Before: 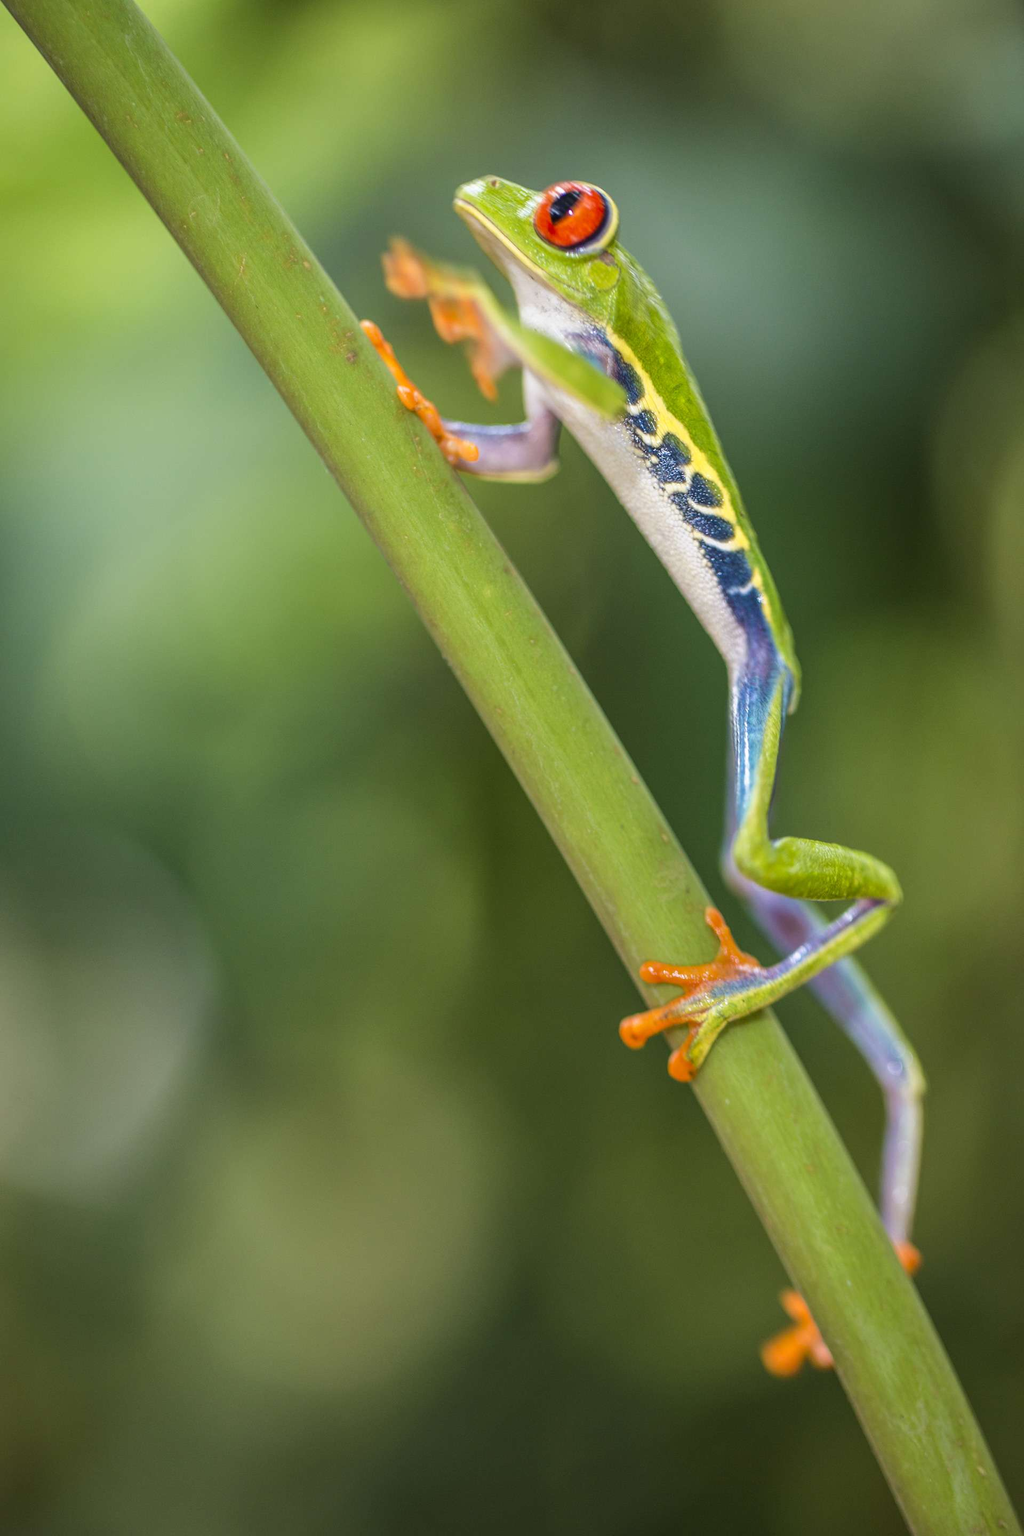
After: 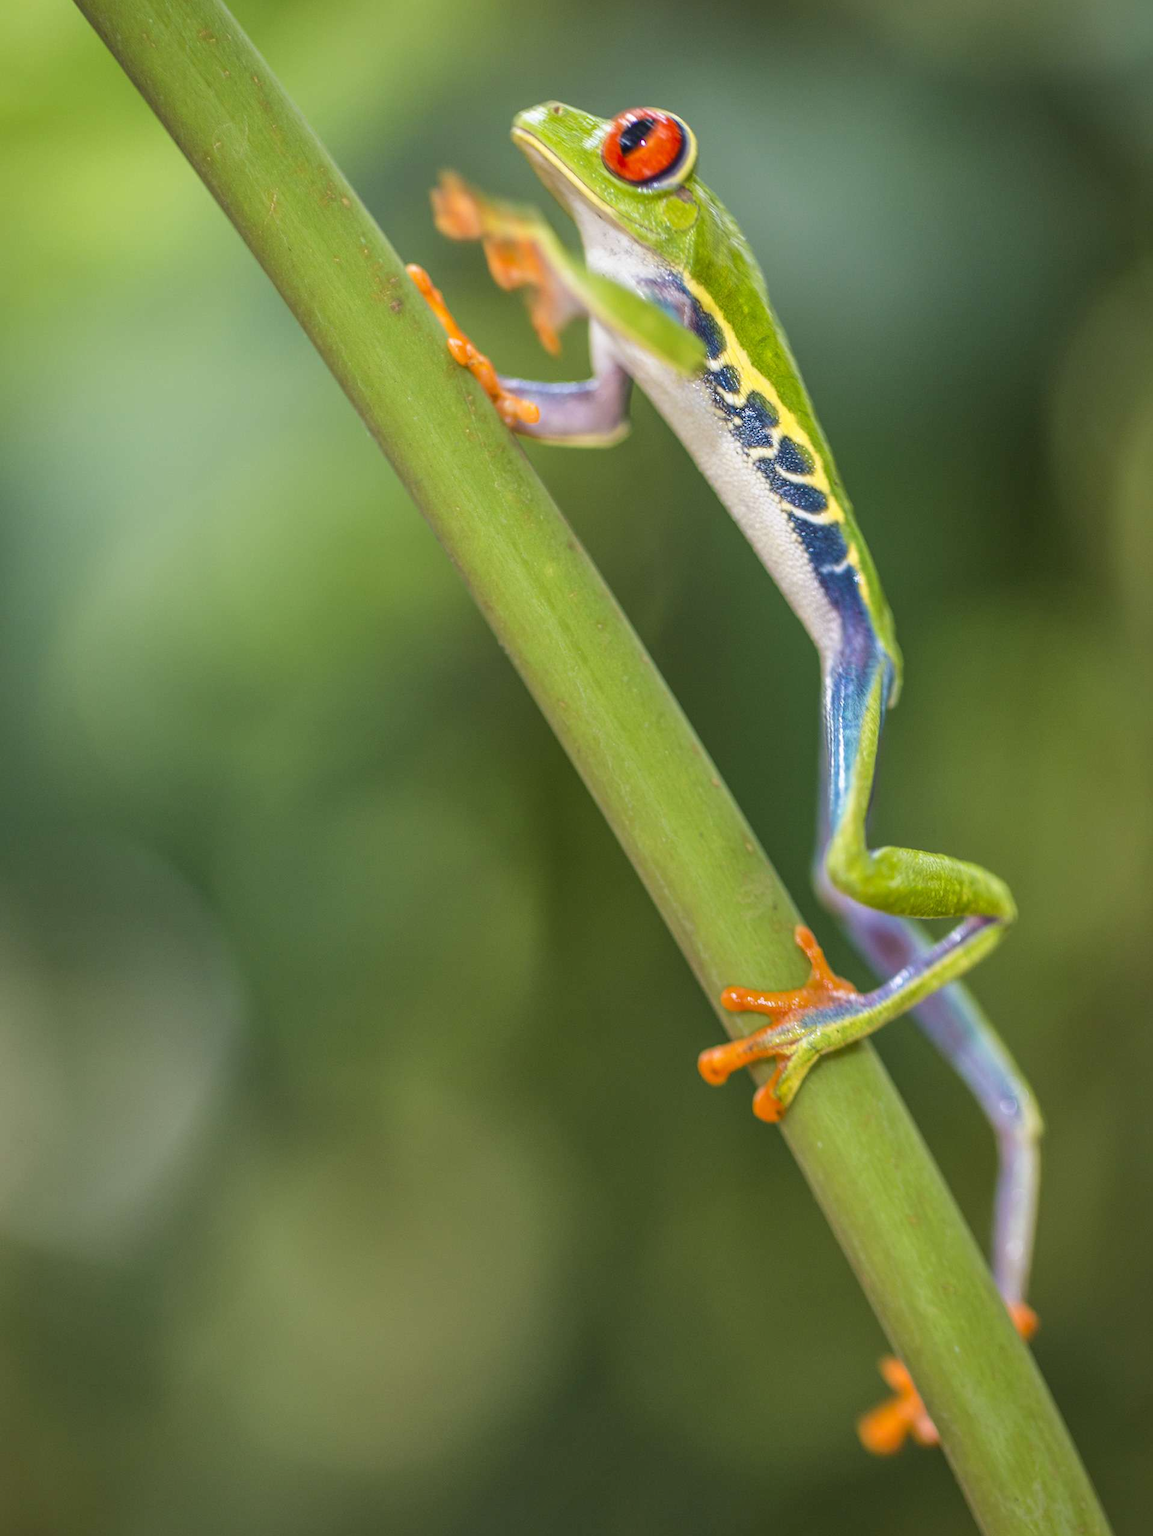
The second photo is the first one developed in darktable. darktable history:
crop and rotate: top 5.609%, bottom 5.609%
shadows and highlights: shadows 43.06, highlights 6.94
